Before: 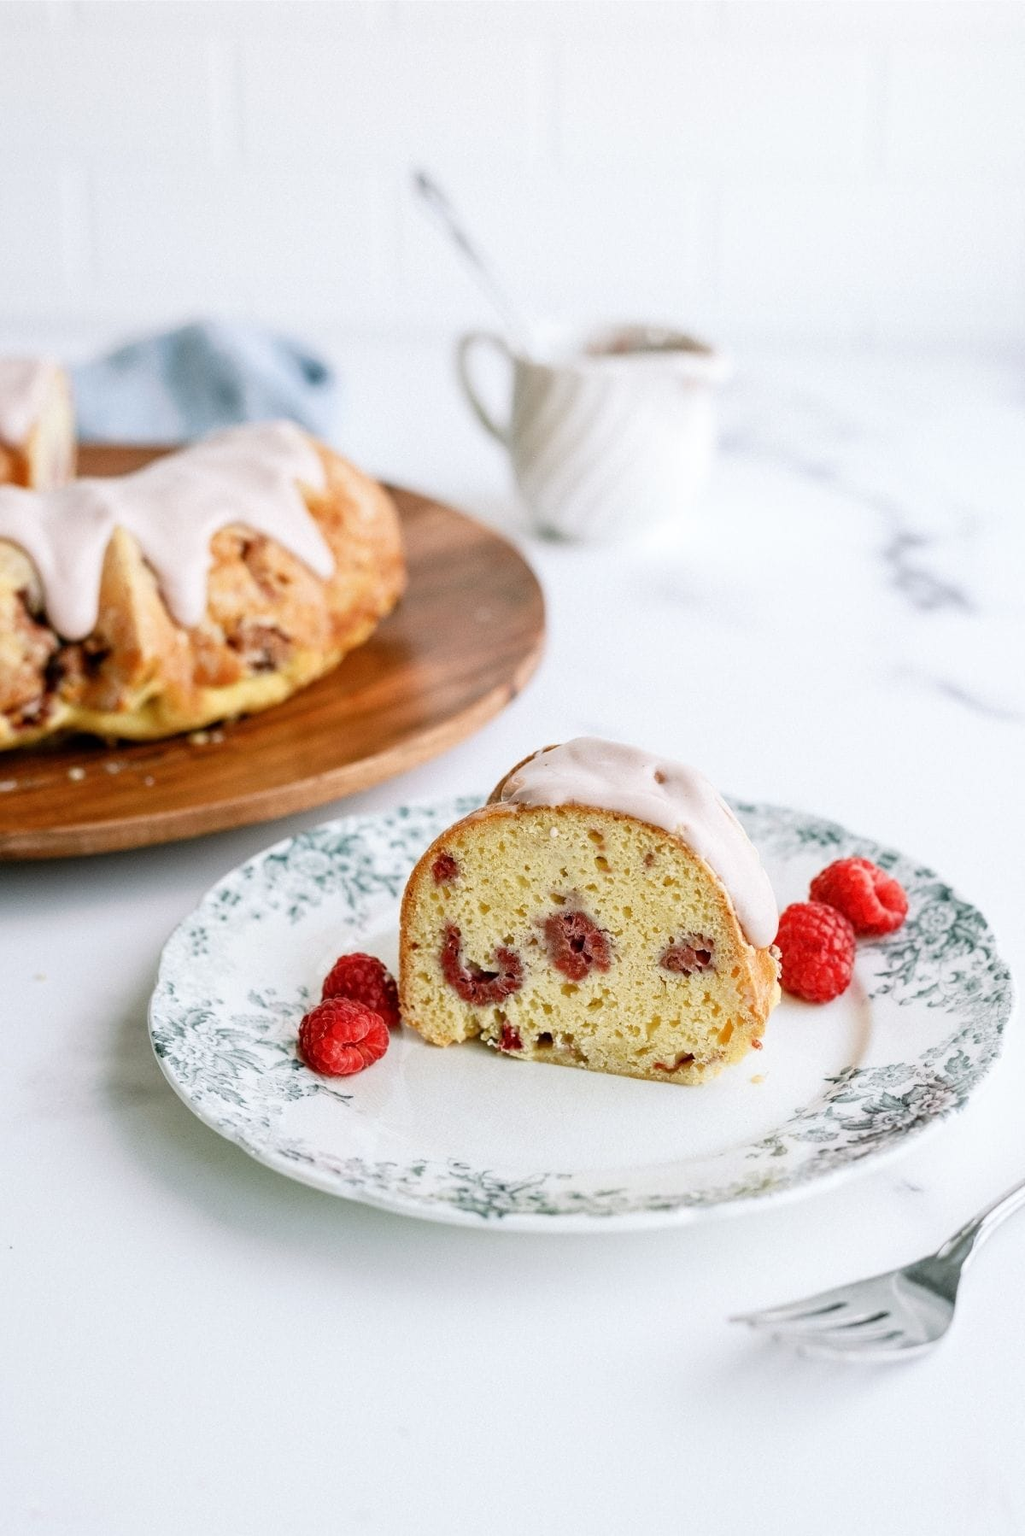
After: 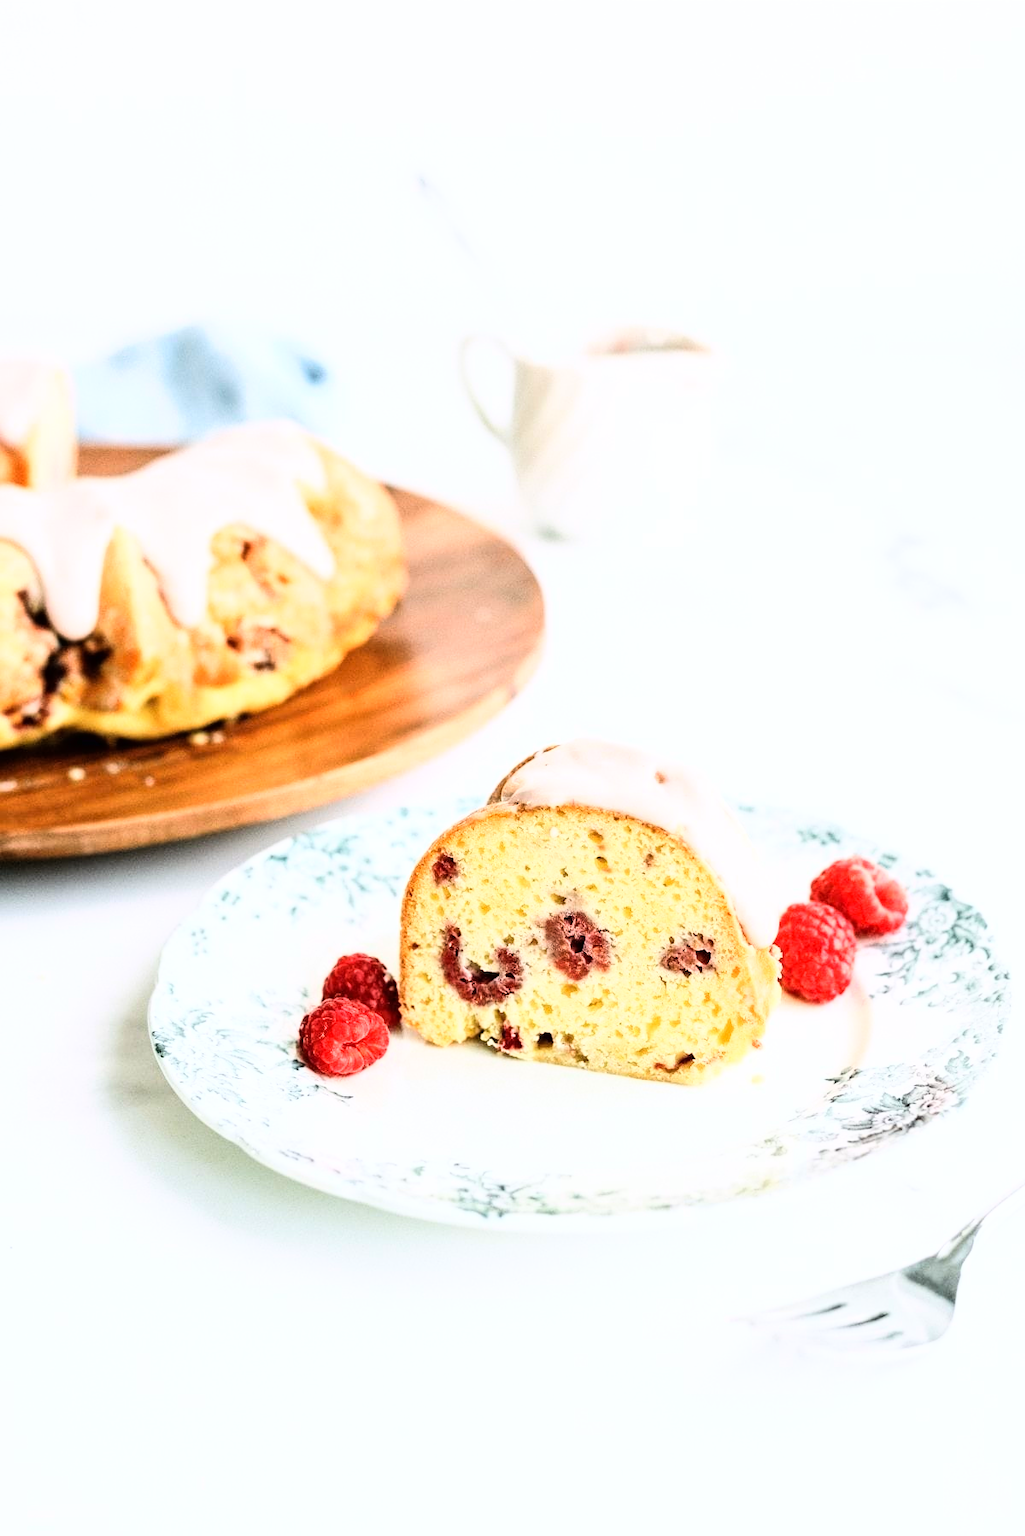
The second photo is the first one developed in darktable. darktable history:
base curve: curves: ch0 [(0, 0) (0.007, 0.004) (0.027, 0.03) (0.046, 0.07) (0.207, 0.54) (0.442, 0.872) (0.673, 0.972) (1, 1)]
